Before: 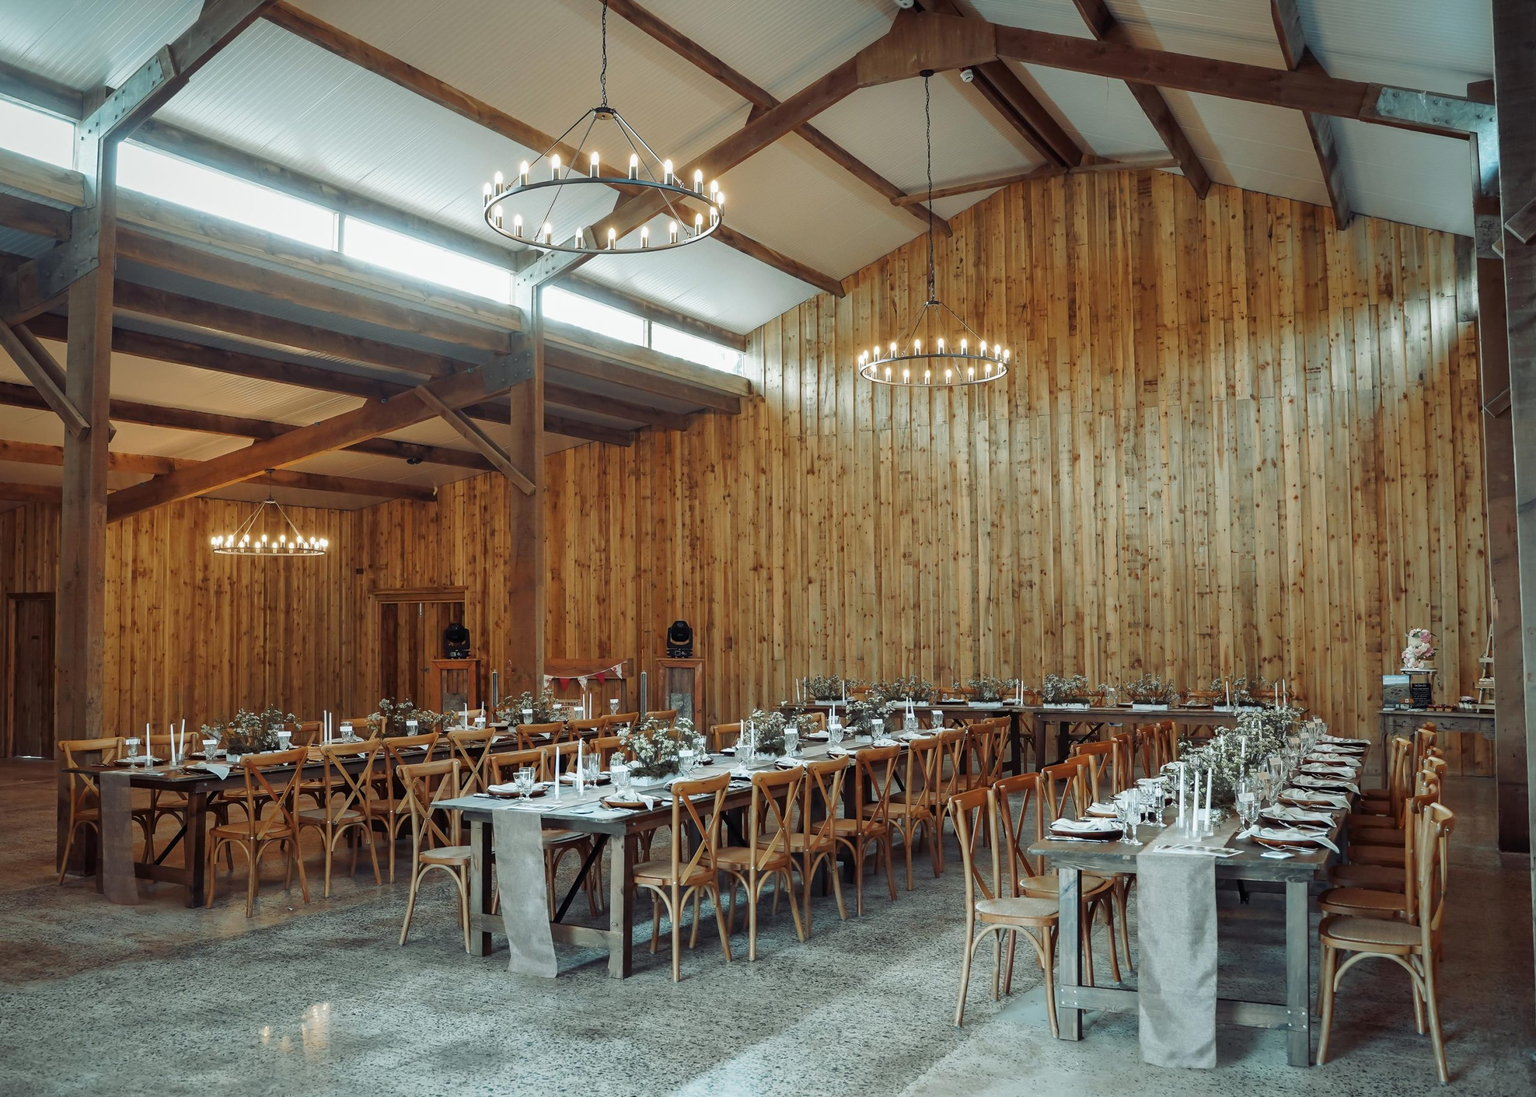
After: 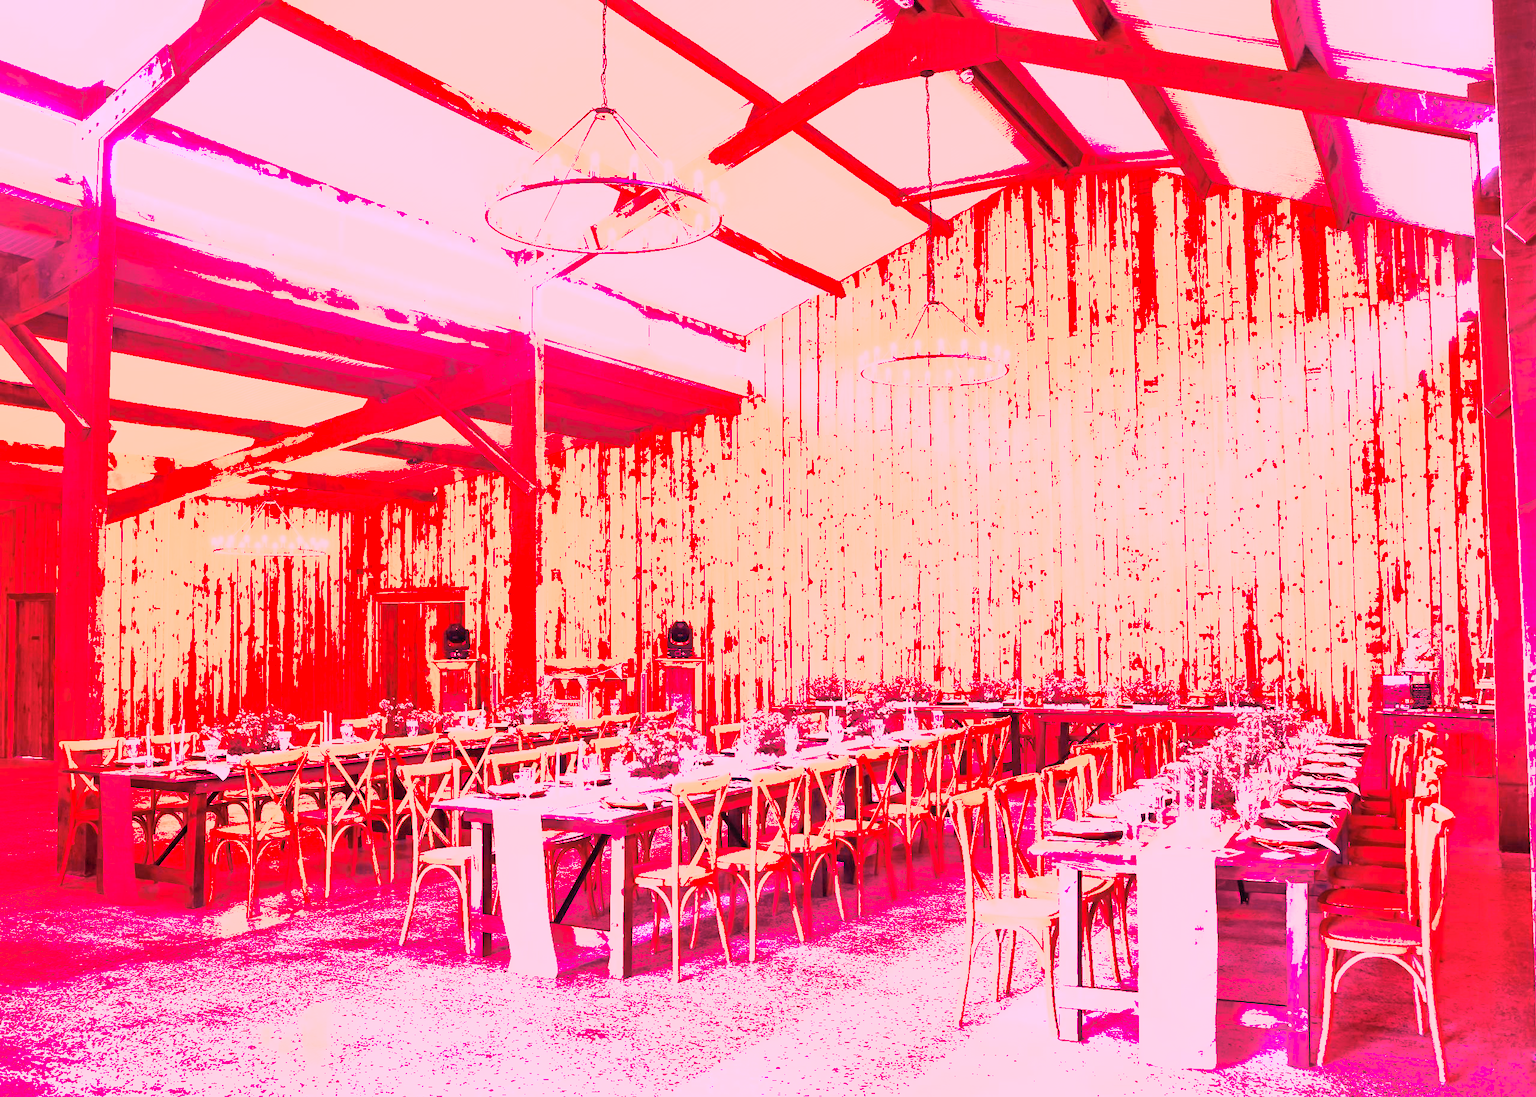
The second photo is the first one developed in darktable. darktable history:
shadows and highlights: on, module defaults
white balance: red 4.26, blue 1.802
